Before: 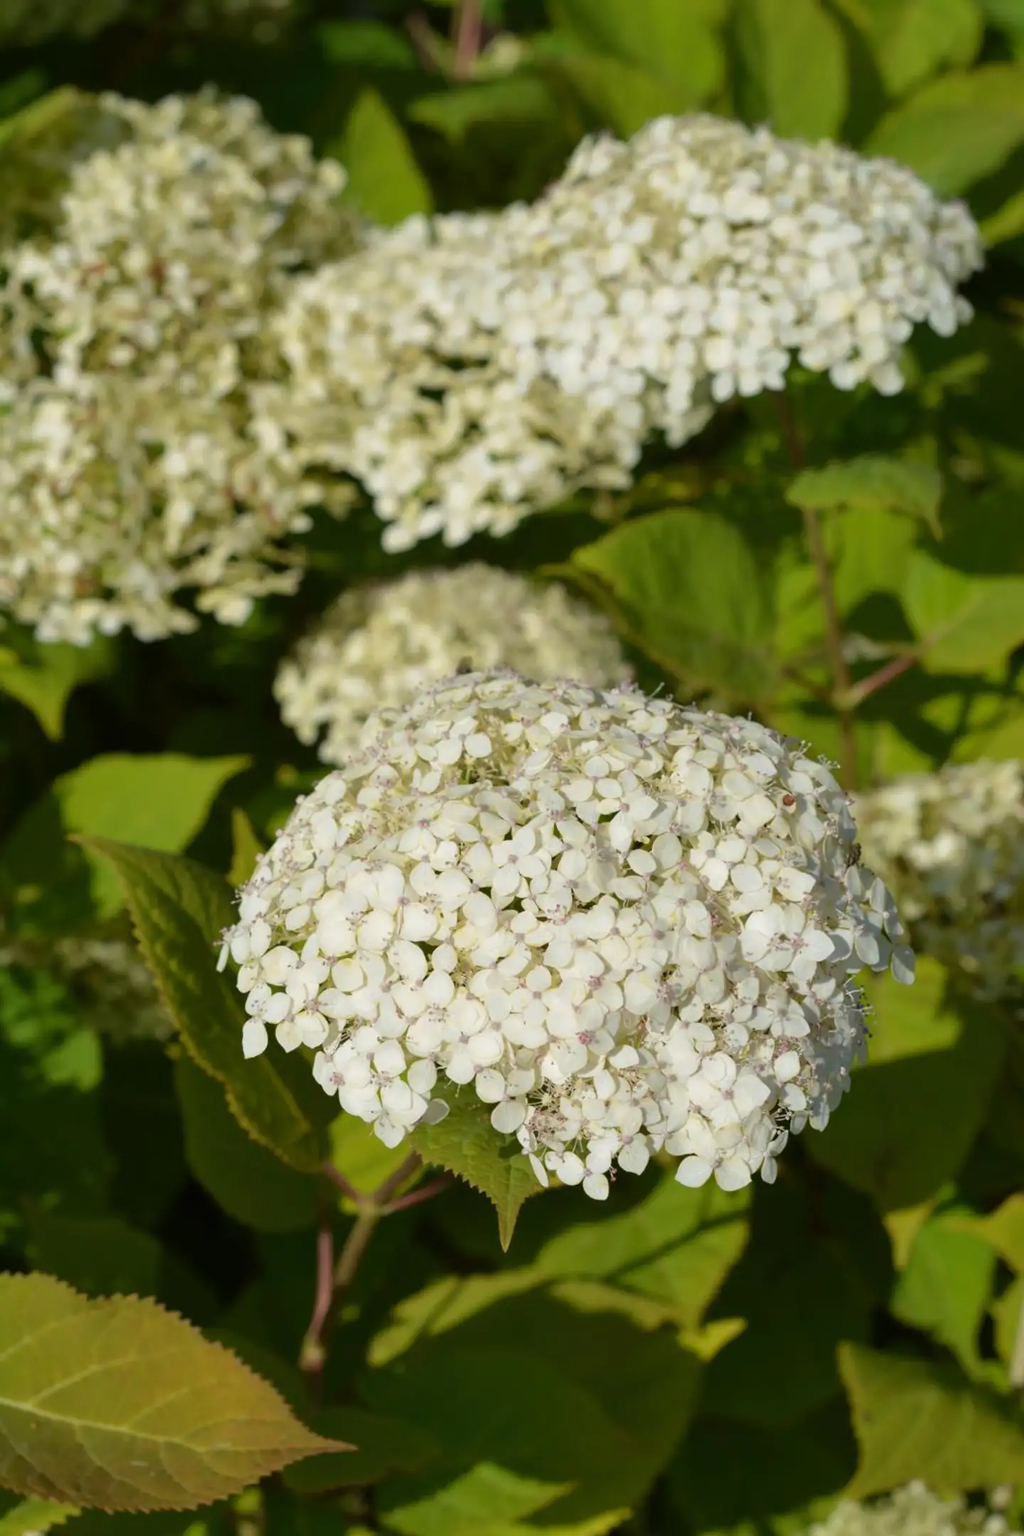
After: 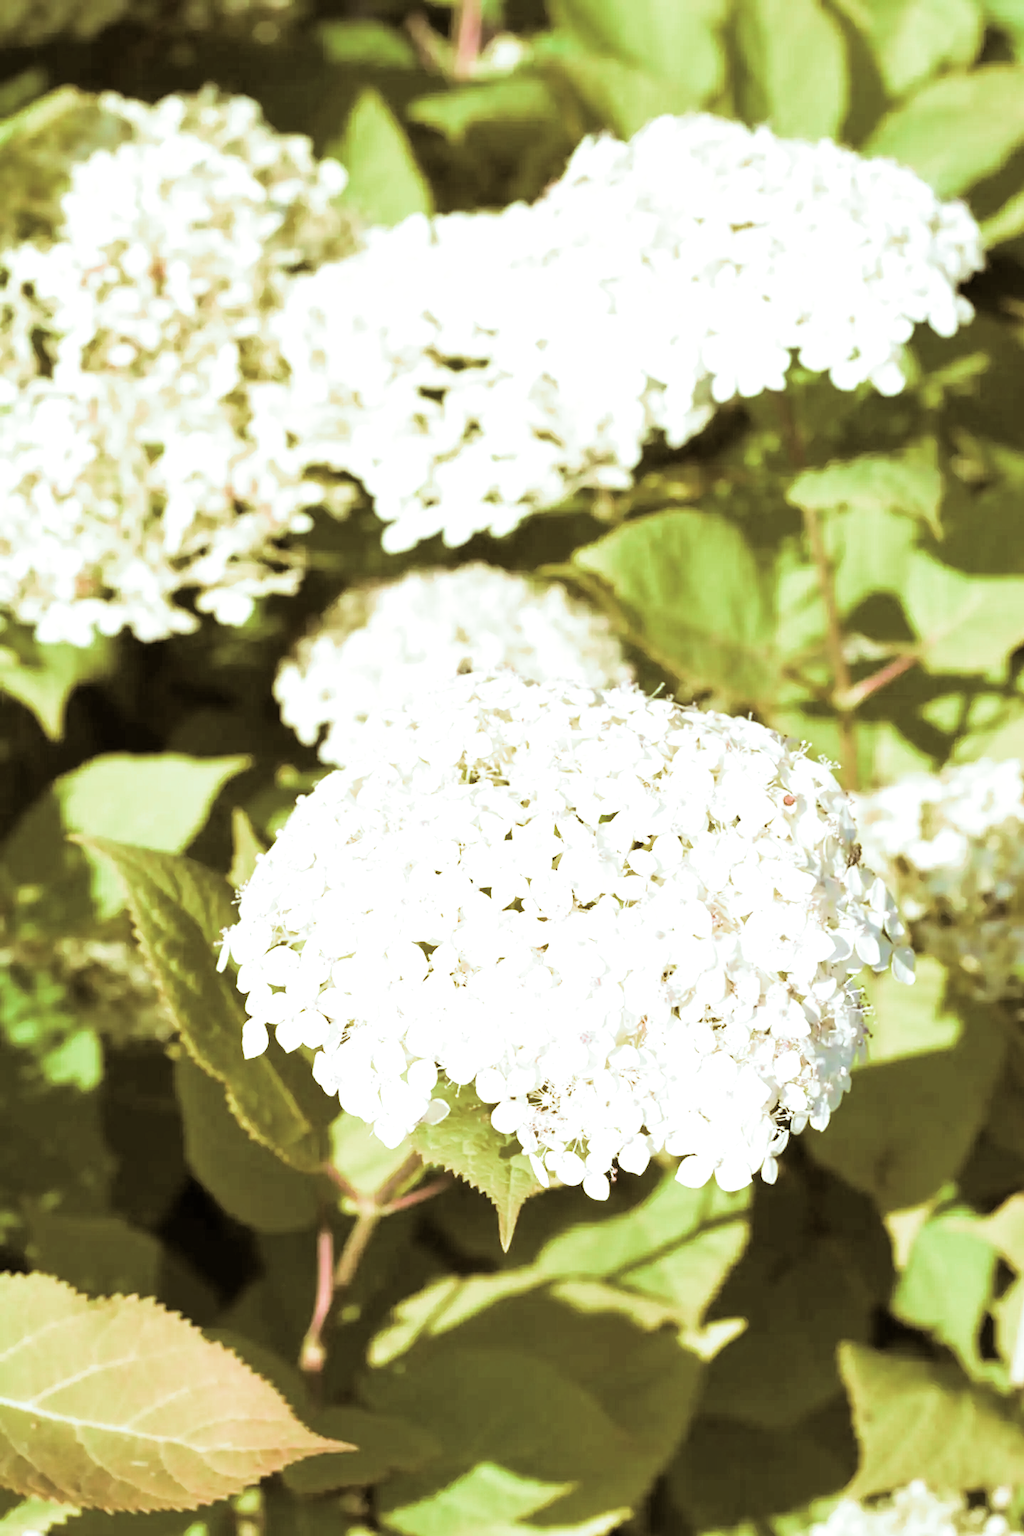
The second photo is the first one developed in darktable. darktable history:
filmic rgb: middle gray luminance 9.23%, black relative exposure -10.55 EV, white relative exposure 3.45 EV, threshold 6 EV, target black luminance 0%, hardness 5.98, latitude 59.69%, contrast 1.087, highlights saturation mix 5%, shadows ↔ highlights balance 29.23%, add noise in highlights 0, color science v3 (2019), use custom middle-gray values true, iterations of high-quality reconstruction 0, contrast in highlights soft, enable highlight reconstruction true
exposure: black level correction 0, exposure 1.198 EV, compensate exposure bias true, compensate highlight preservation false
split-toning: shadows › hue 37.98°, highlights › hue 185.58°, balance -55.261
